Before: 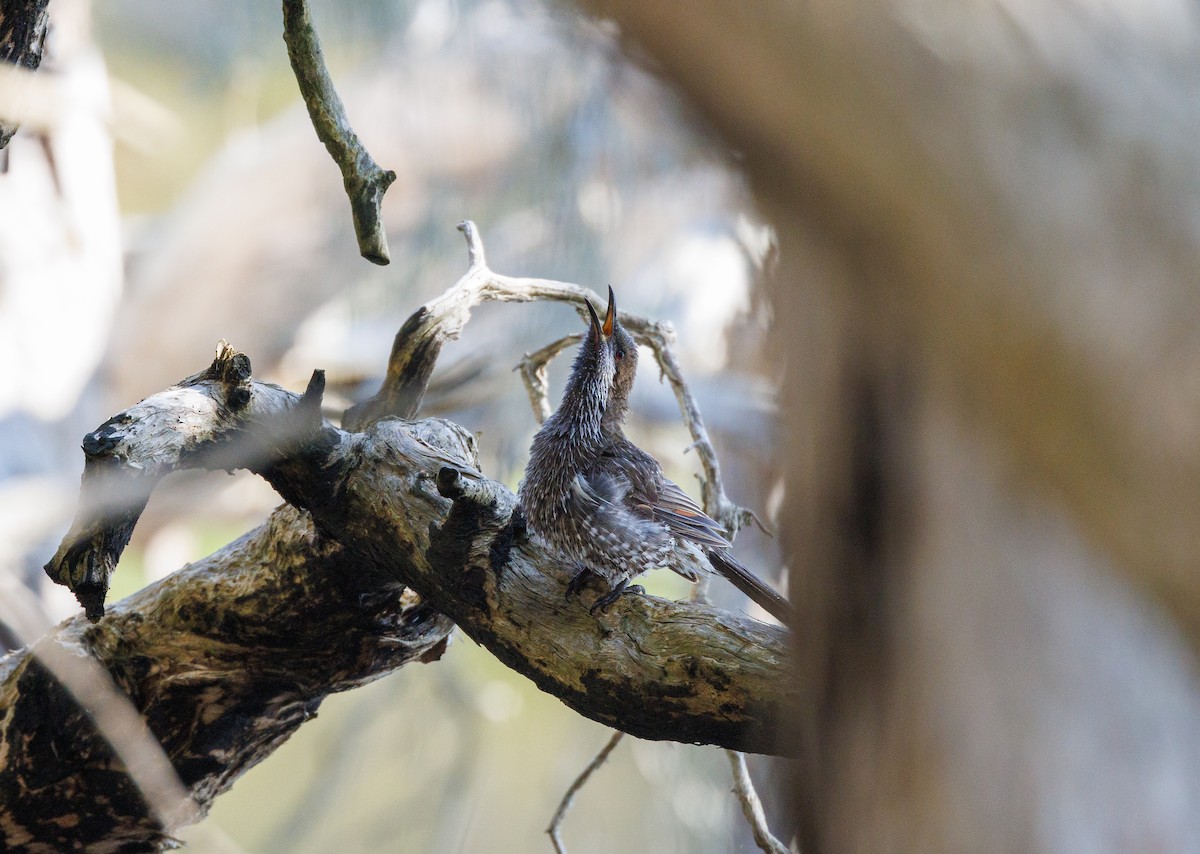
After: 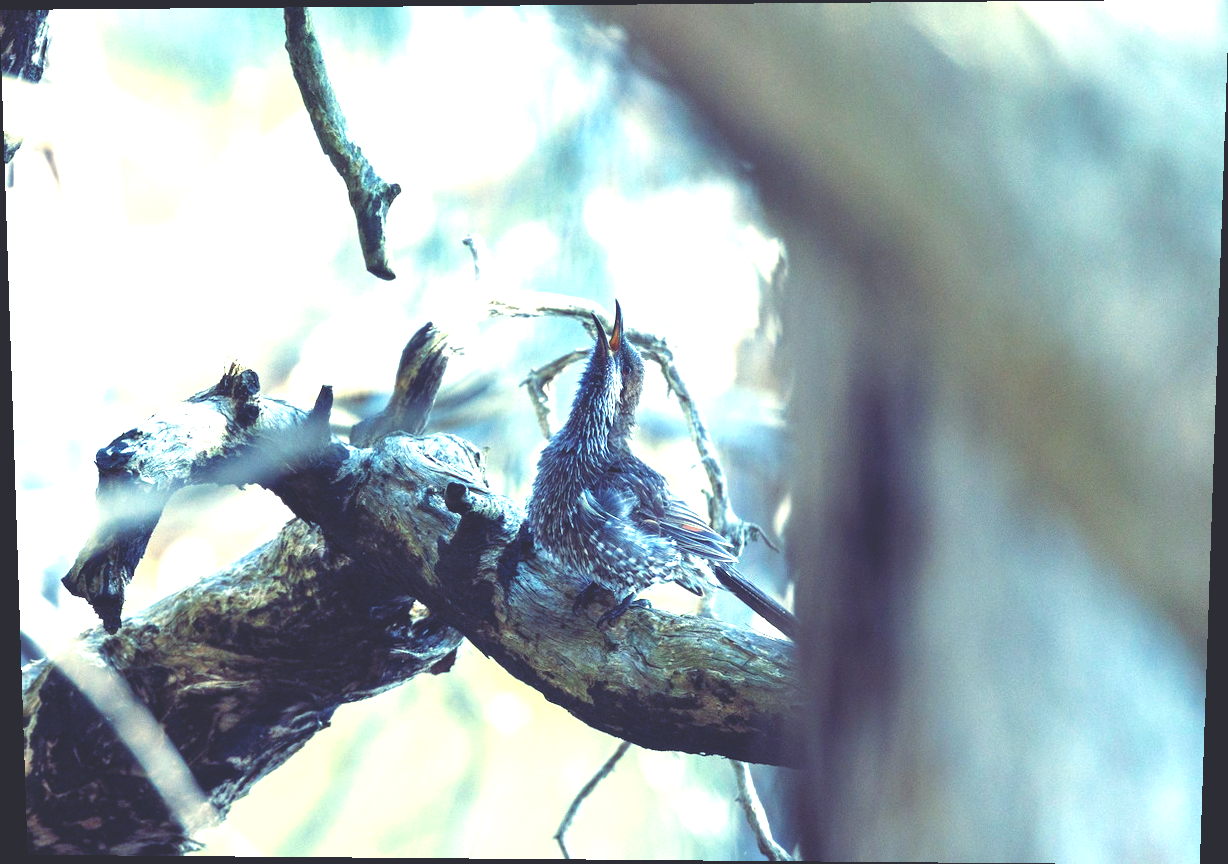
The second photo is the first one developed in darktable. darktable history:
exposure: black level correction 0, exposure 1.2 EV, compensate highlight preservation false
rotate and perspective: lens shift (vertical) 0.048, lens shift (horizontal) -0.024, automatic cropping off
rgb curve: curves: ch0 [(0, 0.186) (0.314, 0.284) (0.576, 0.466) (0.805, 0.691) (0.936, 0.886)]; ch1 [(0, 0.186) (0.314, 0.284) (0.581, 0.534) (0.771, 0.746) (0.936, 0.958)]; ch2 [(0, 0.216) (0.275, 0.39) (1, 1)], mode RGB, independent channels, compensate middle gray true, preserve colors none
